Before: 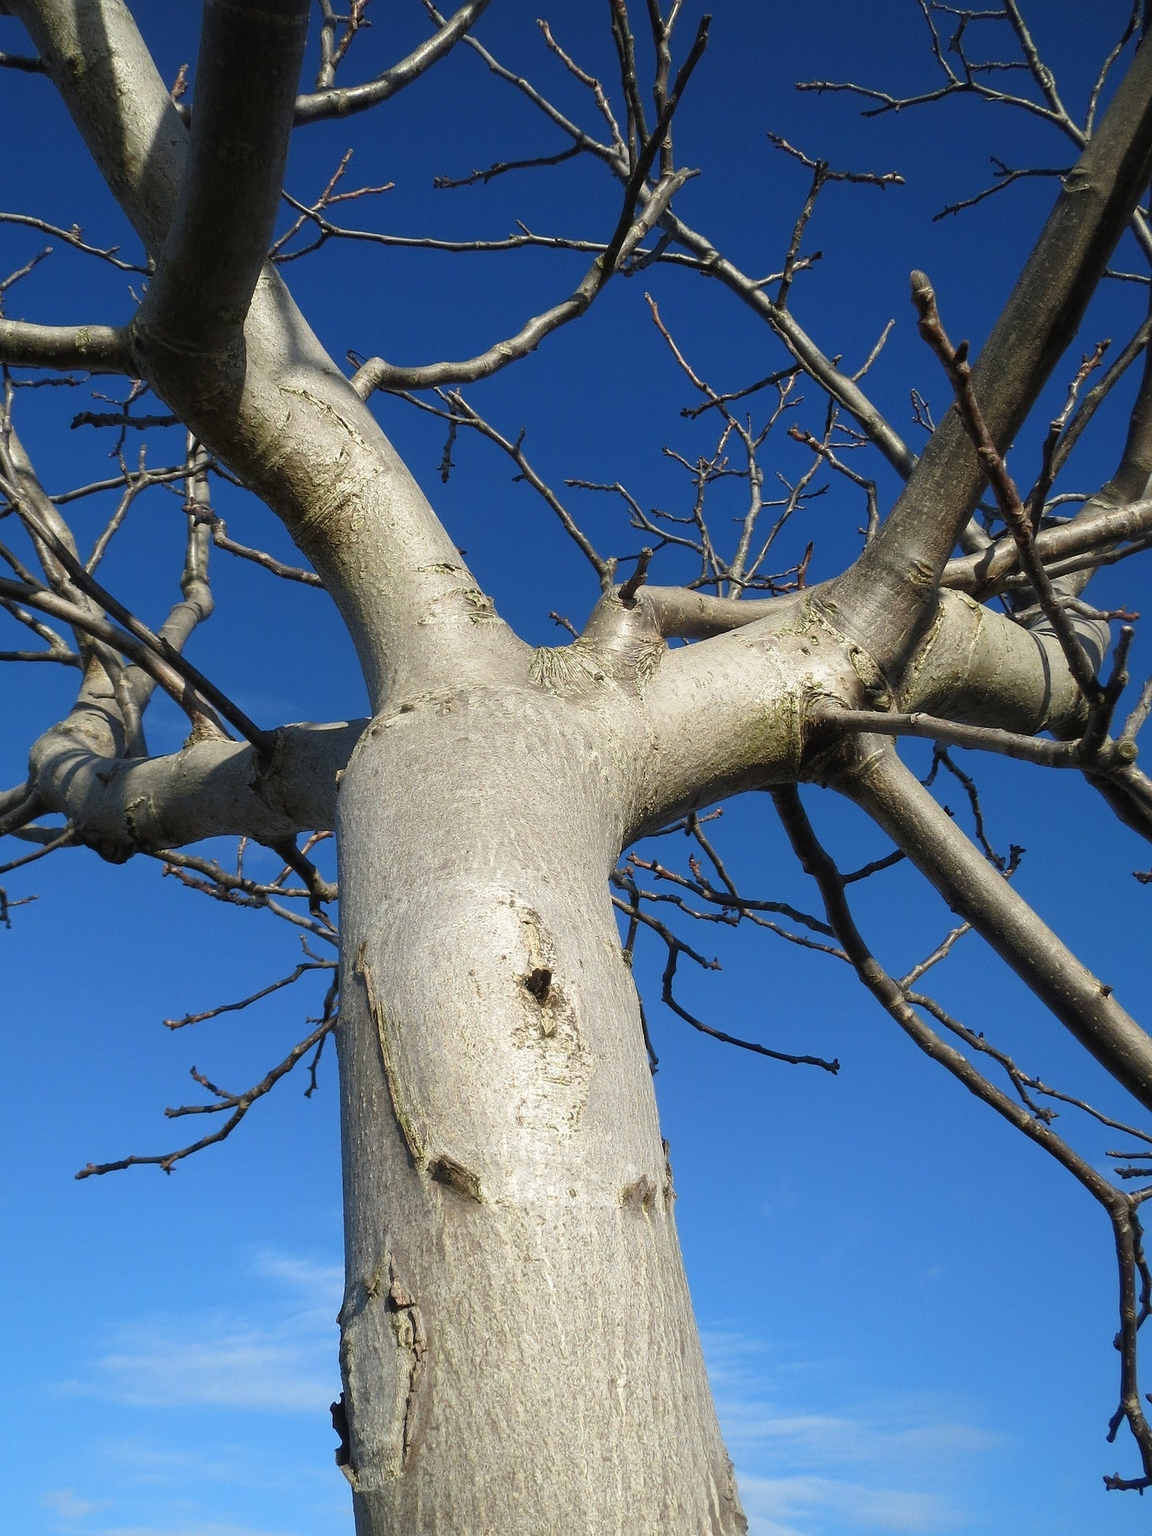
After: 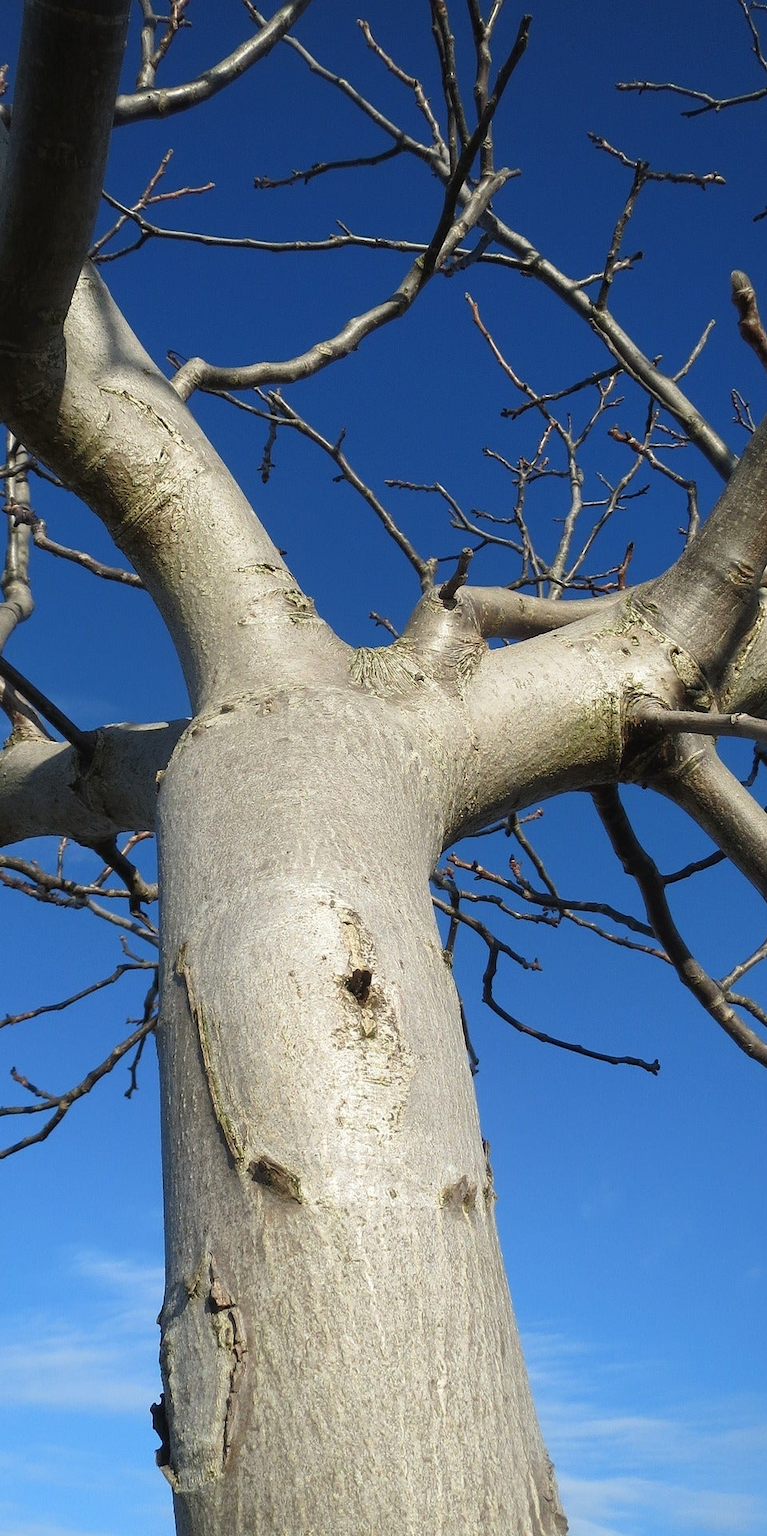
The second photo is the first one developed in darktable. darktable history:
crop and rotate: left 15.649%, right 17.733%
